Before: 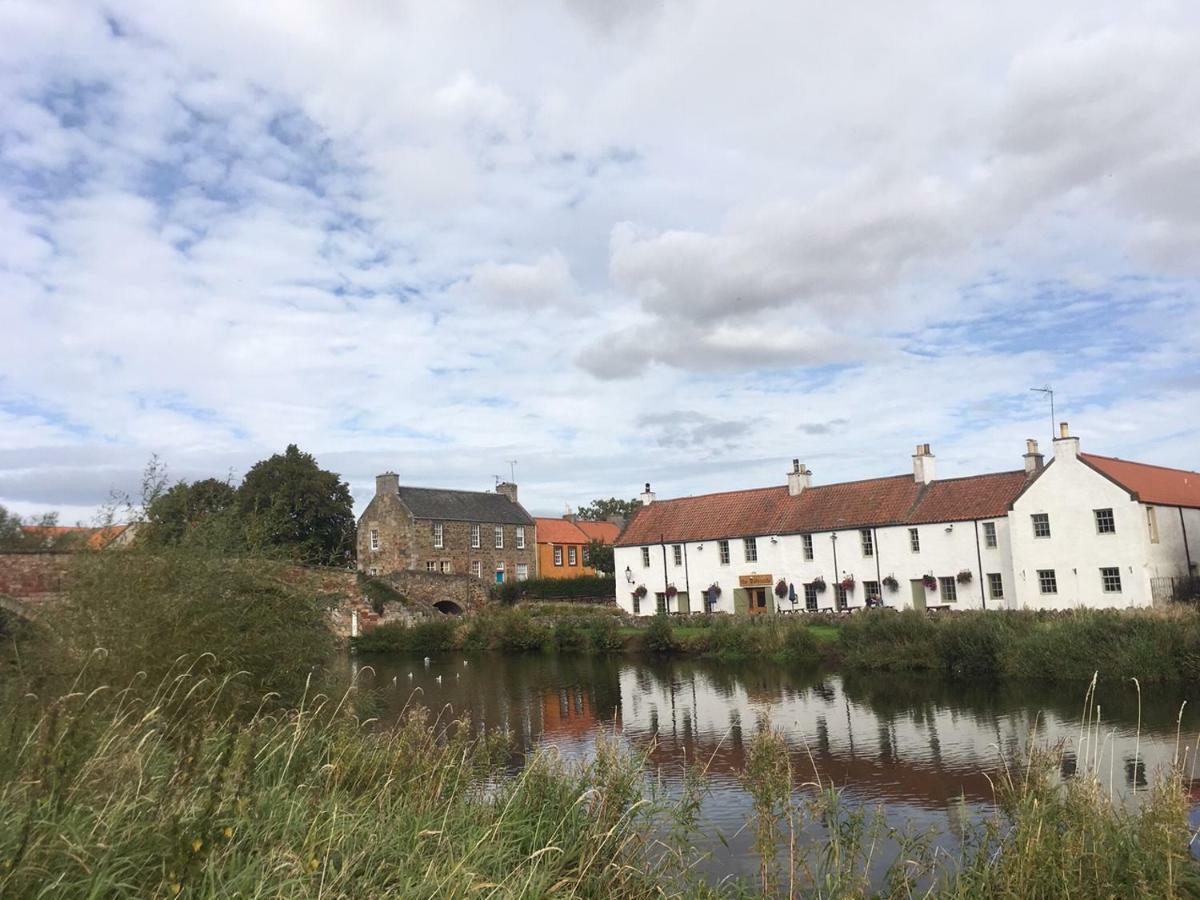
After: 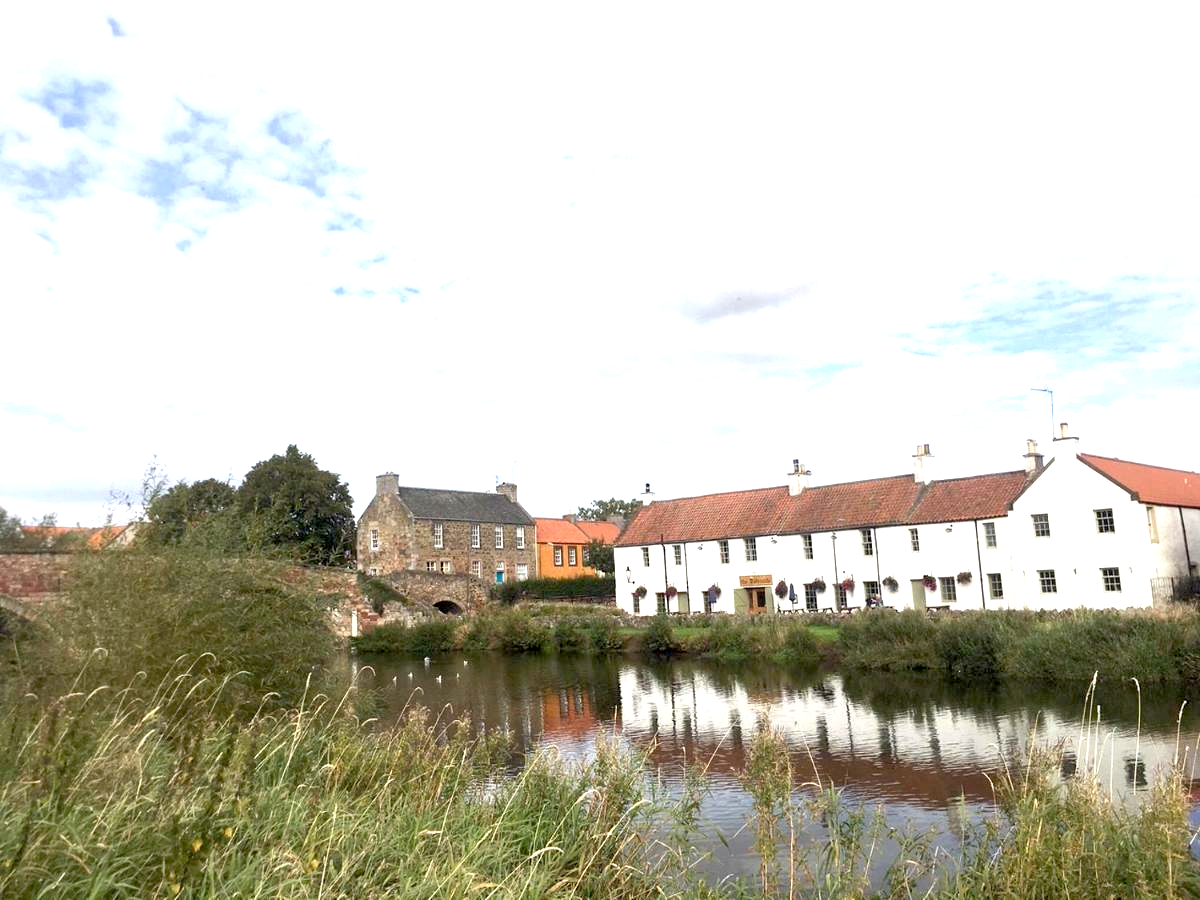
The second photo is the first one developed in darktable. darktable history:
base curve: preserve colors none
contrast brightness saturation: saturation -0.04
exposure: black level correction 0.01, exposure 1 EV, compensate highlight preservation false
